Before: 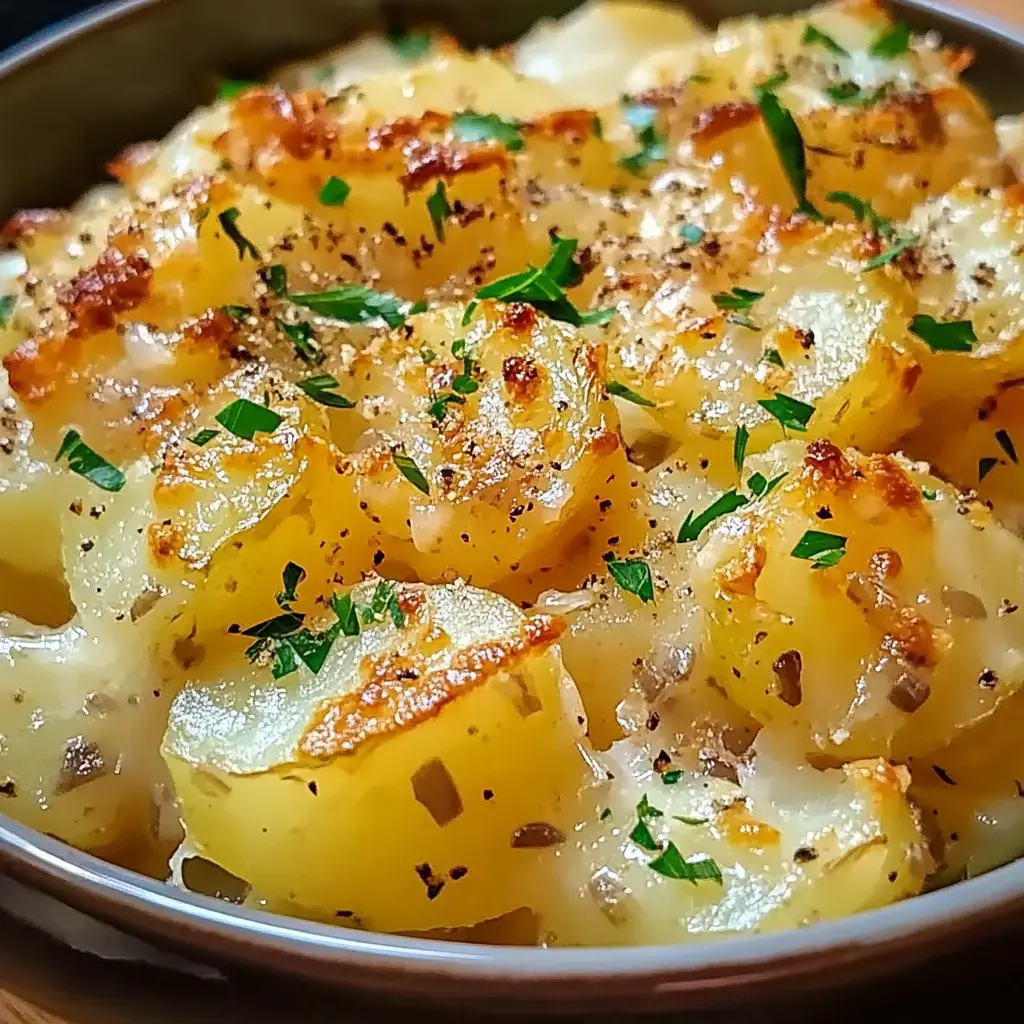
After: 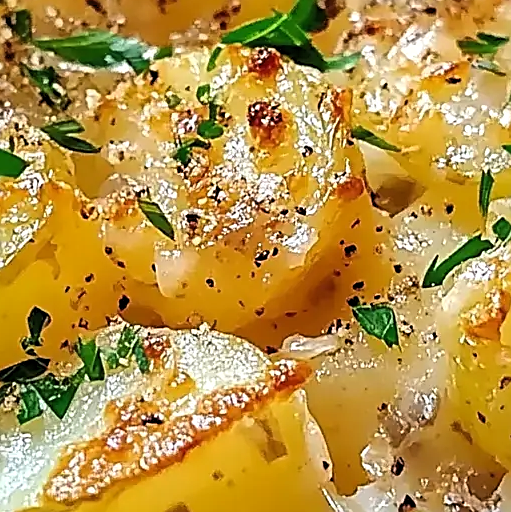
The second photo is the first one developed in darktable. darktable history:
levels: levels [0.031, 0.5, 0.969]
crop: left 25%, top 25%, right 25%, bottom 25%
sharpen: on, module defaults
